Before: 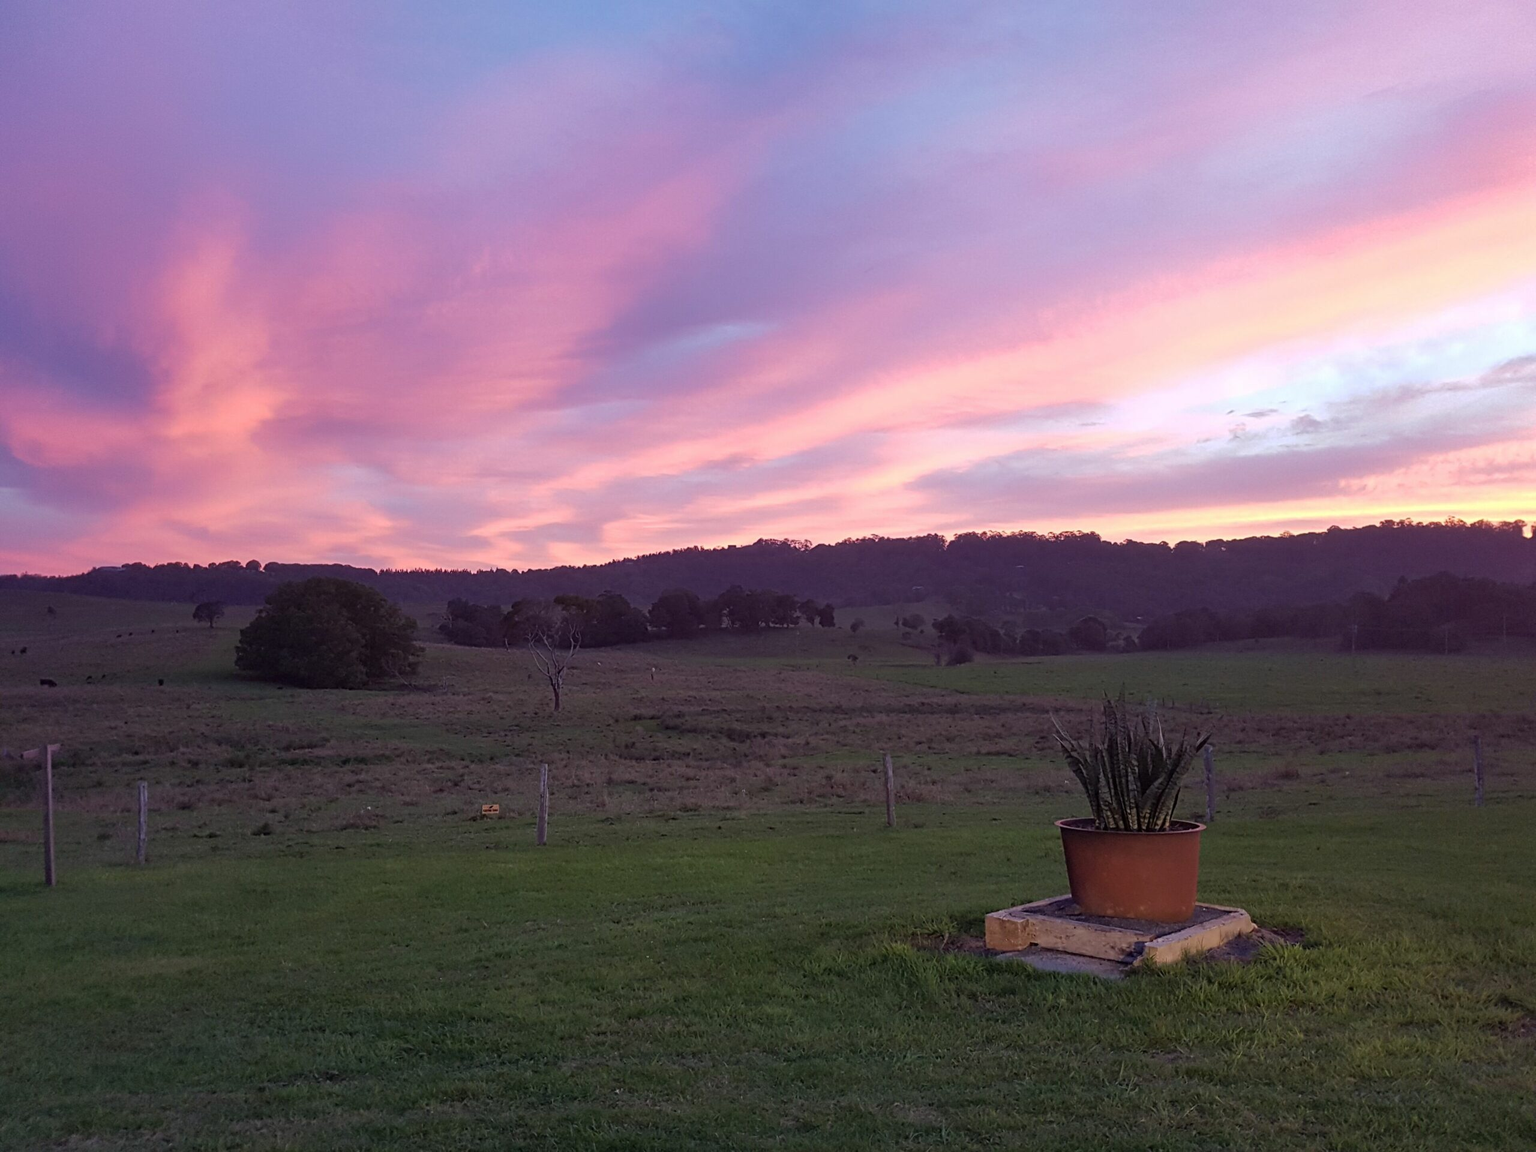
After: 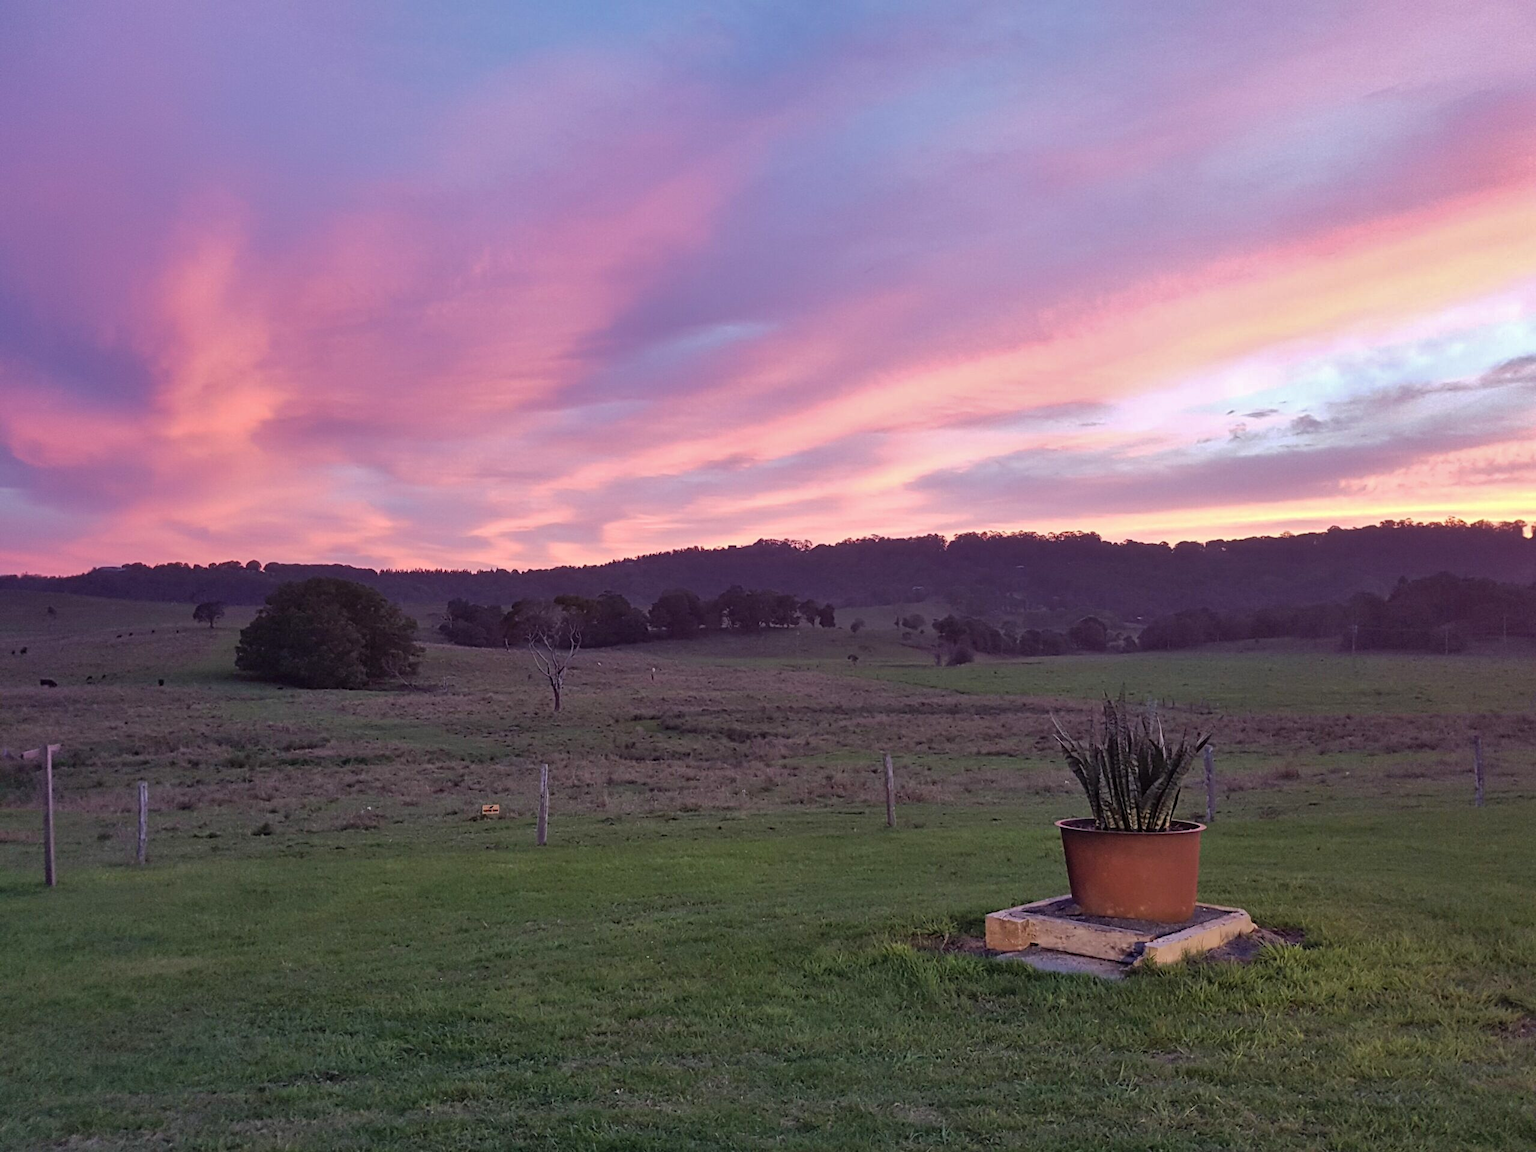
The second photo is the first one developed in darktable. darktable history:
shadows and highlights: highlights color adjustment 49.86%, low approximation 0.01, soften with gaussian
